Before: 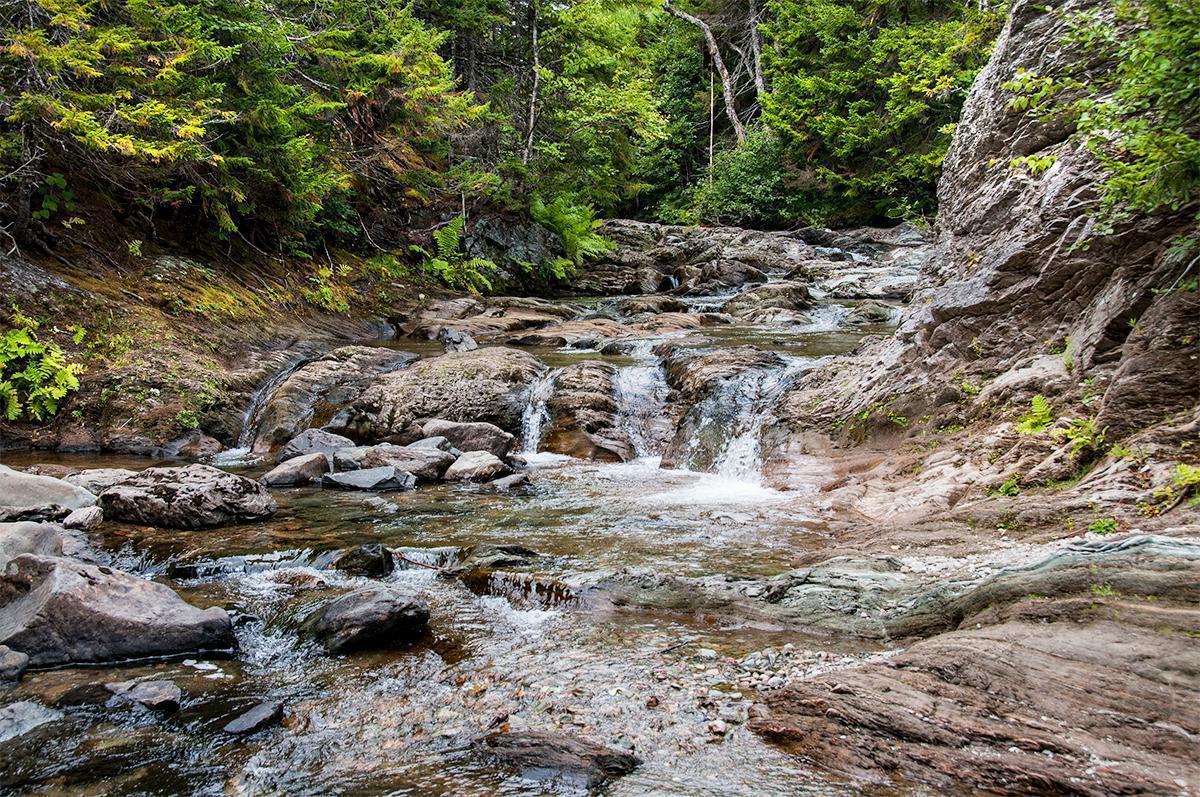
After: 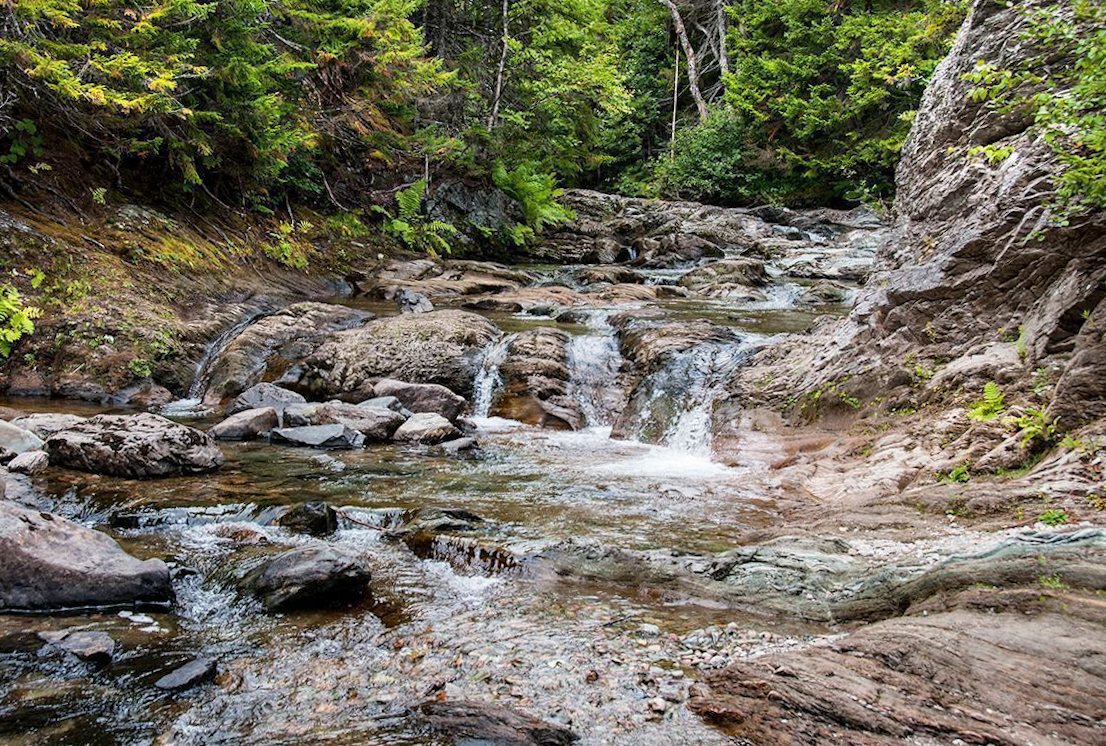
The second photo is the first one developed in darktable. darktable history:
rotate and perspective: rotation 0.226°, lens shift (vertical) -0.042, crop left 0.023, crop right 0.982, crop top 0.006, crop bottom 0.994
crop and rotate: angle -2.38°
